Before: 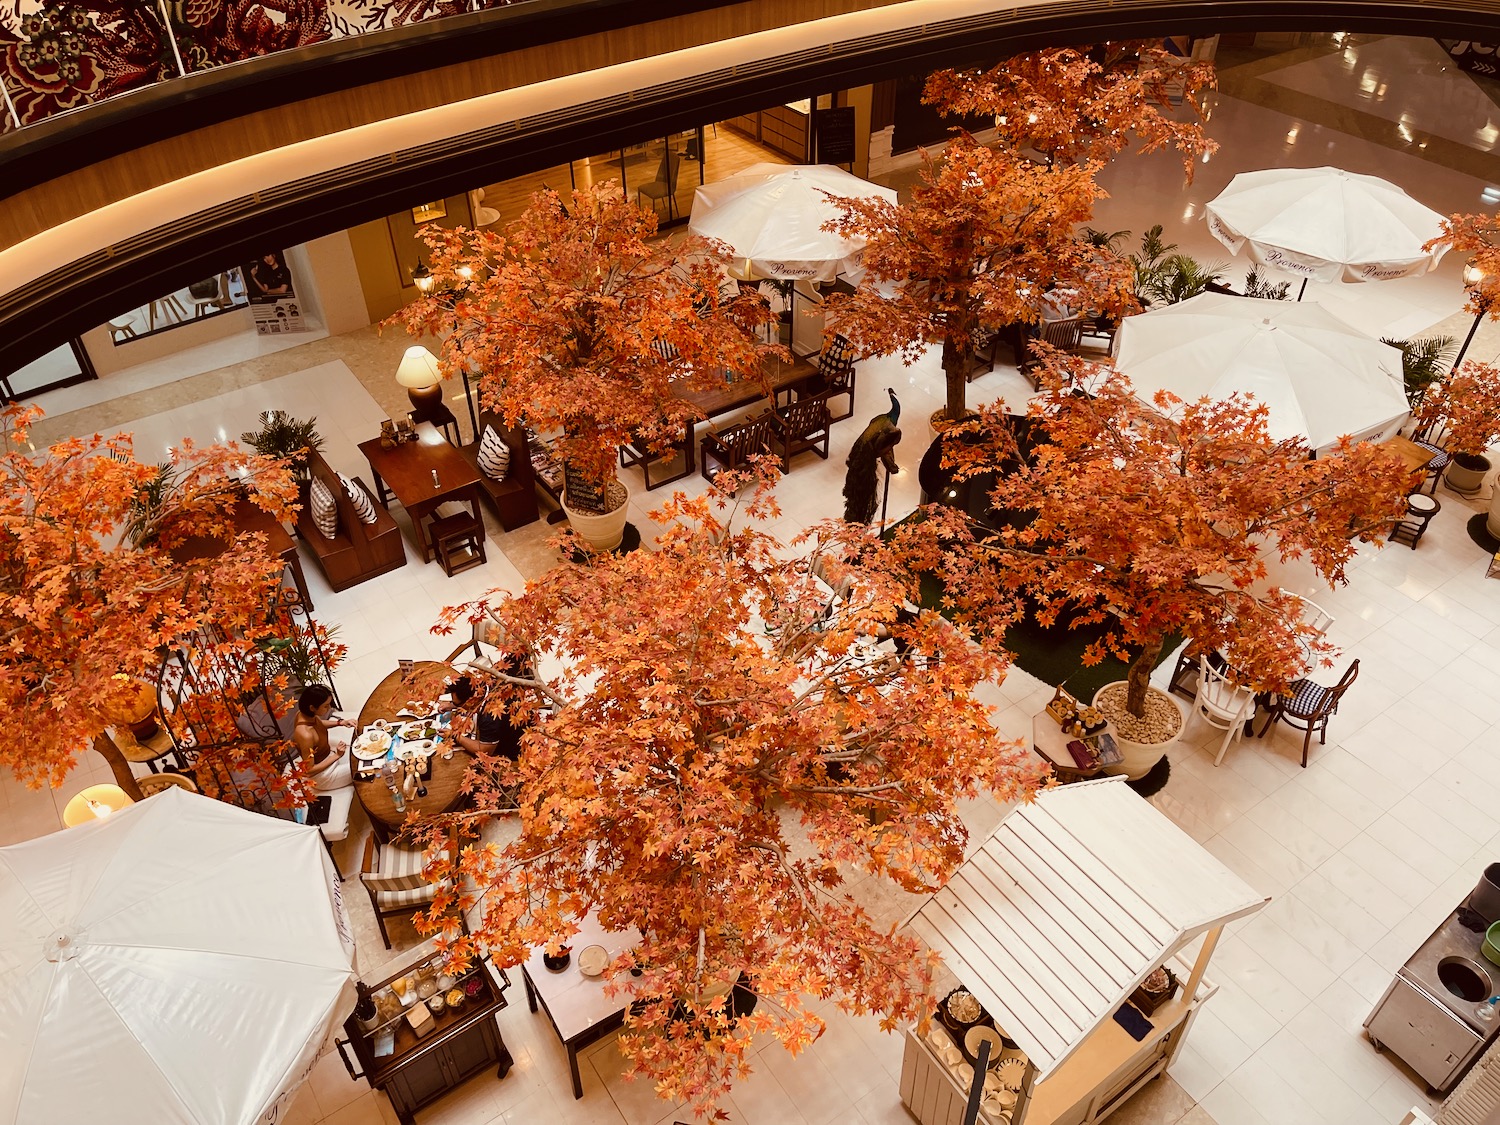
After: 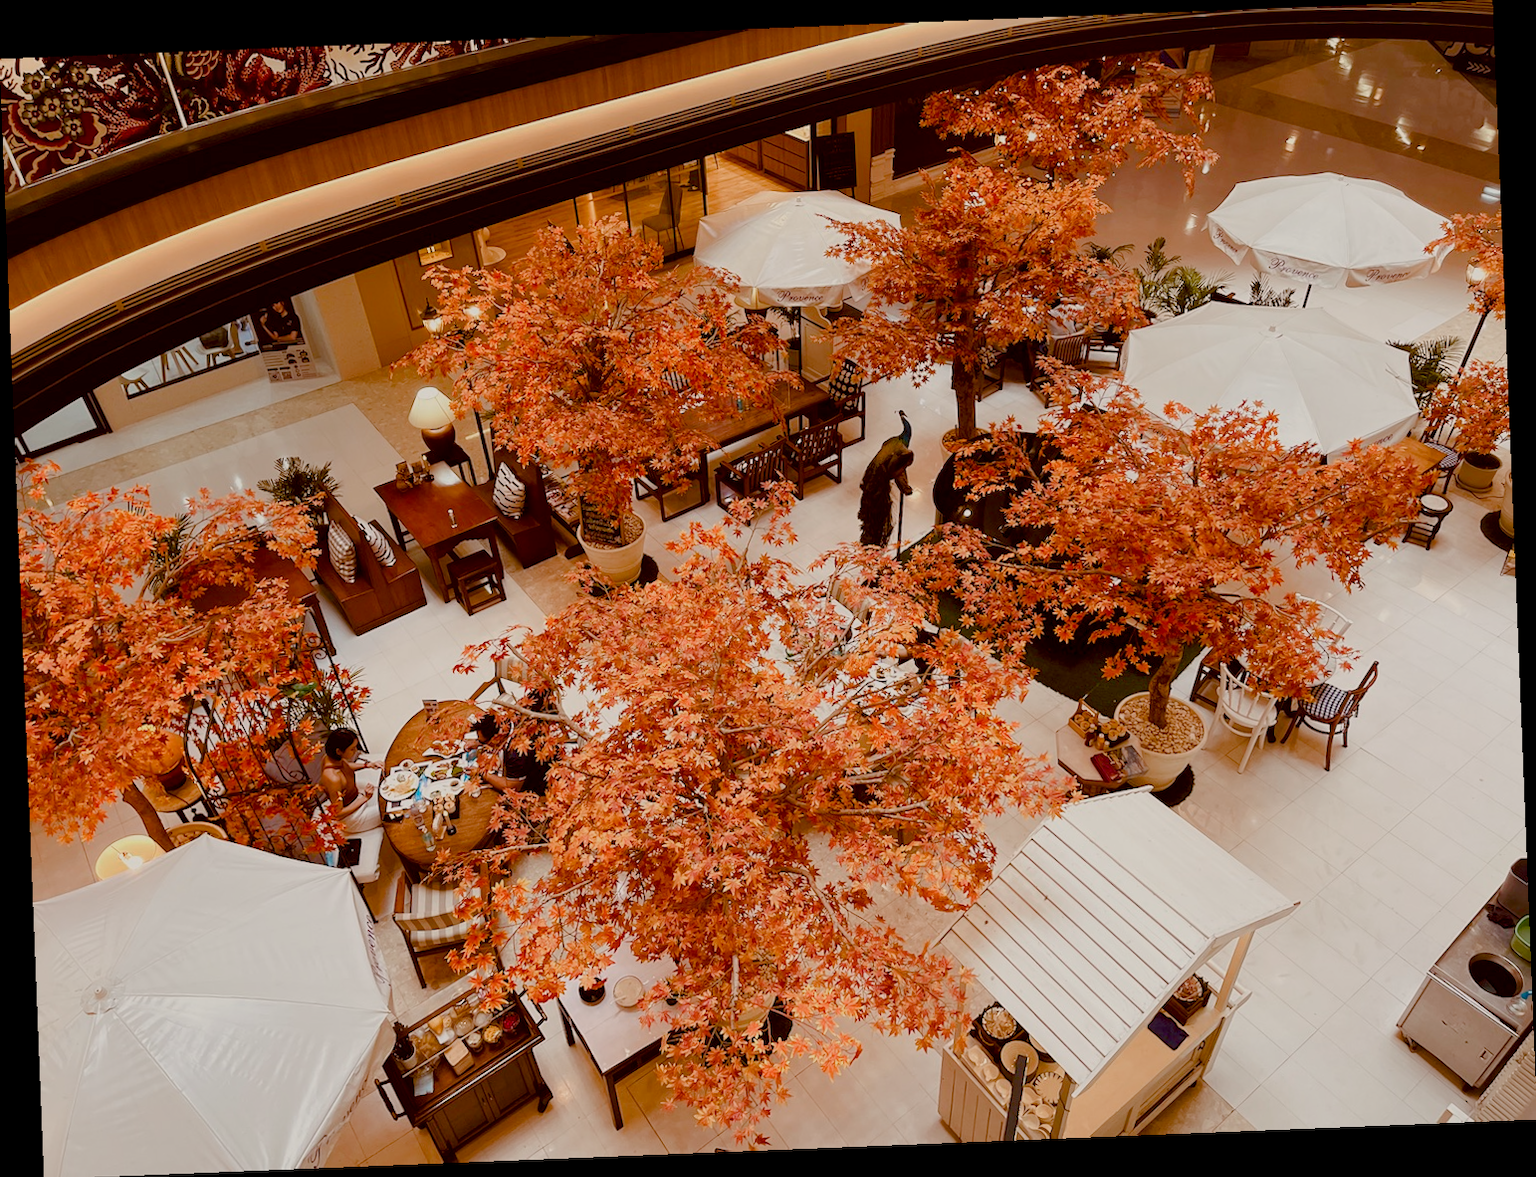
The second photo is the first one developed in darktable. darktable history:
rotate and perspective: rotation -2.29°, automatic cropping off
color balance rgb: shadows lift › chroma 1%, shadows lift › hue 113°, highlights gain › chroma 0.2%, highlights gain › hue 333°, perceptual saturation grading › global saturation 20%, perceptual saturation grading › highlights -50%, perceptual saturation grading › shadows 25%, contrast -20%
